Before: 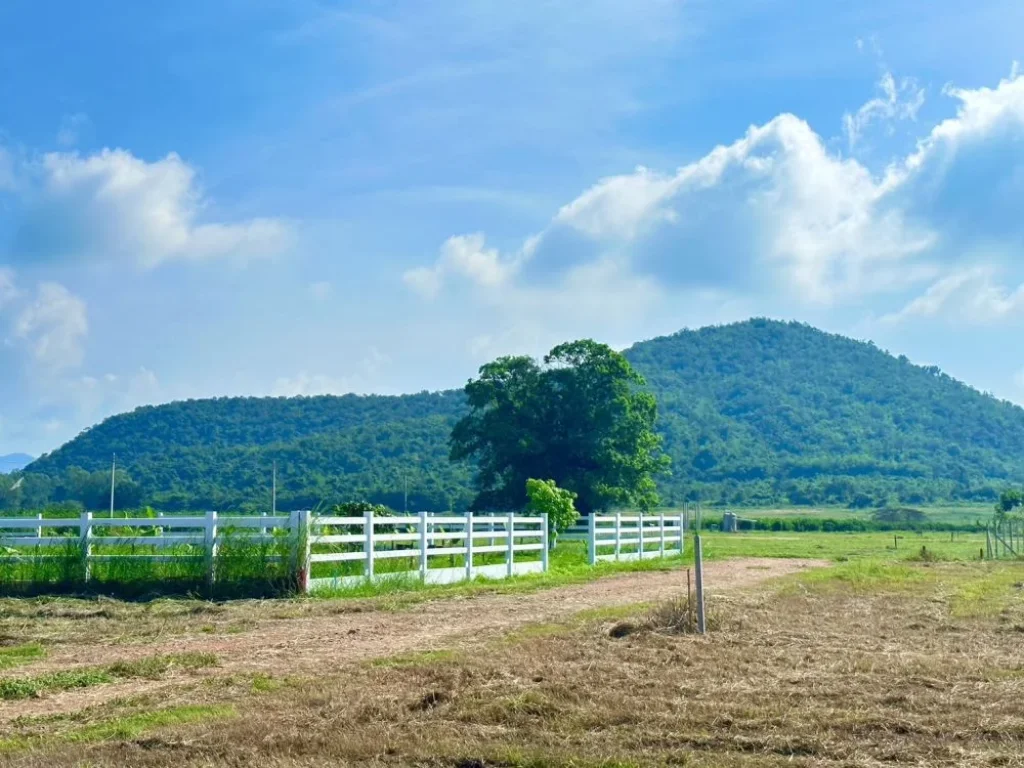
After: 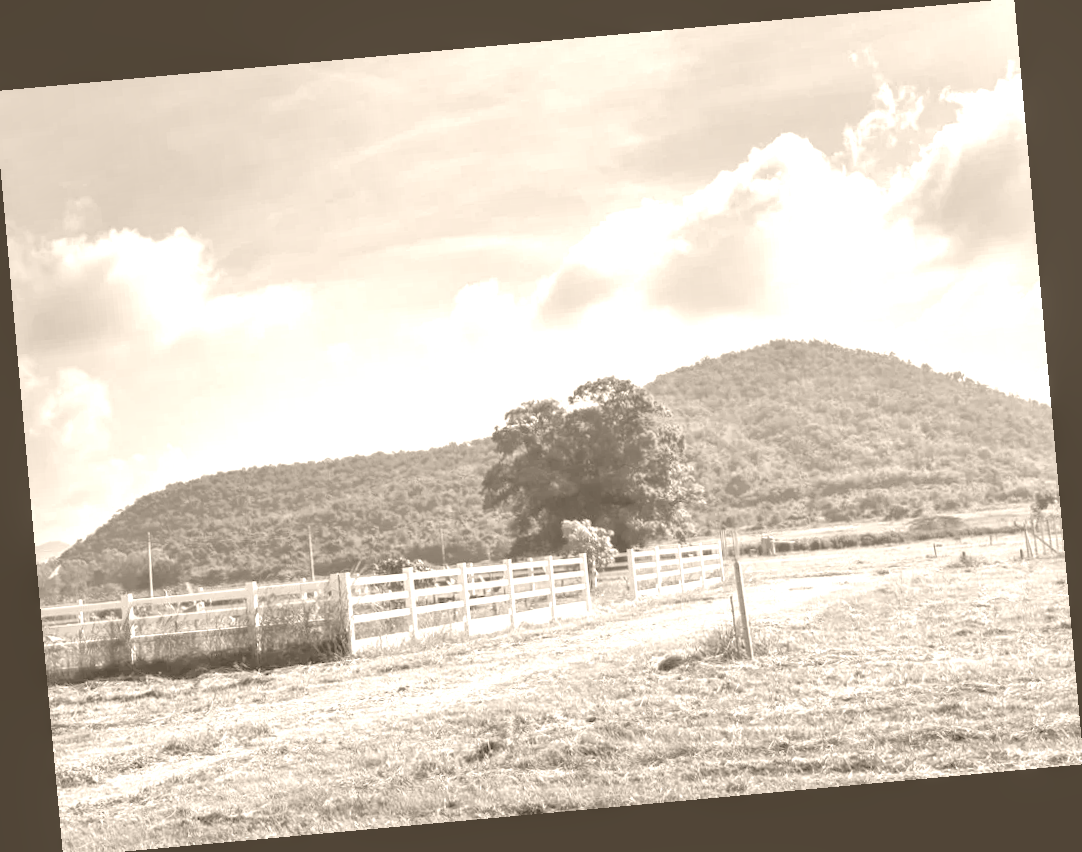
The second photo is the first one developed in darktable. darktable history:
shadows and highlights: on, module defaults
exposure: exposure -0.041 EV, compensate highlight preservation false
colorize: hue 34.49°, saturation 35.33%, source mix 100%, version 1
crop and rotate: left 0.614%, top 0.179%, bottom 0.309%
levels: levels [0, 0.476, 0.951]
white balance: red 1.123, blue 0.83
local contrast: on, module defaults
rotate and perspective: rotation -5.2°, automatic cropping off
